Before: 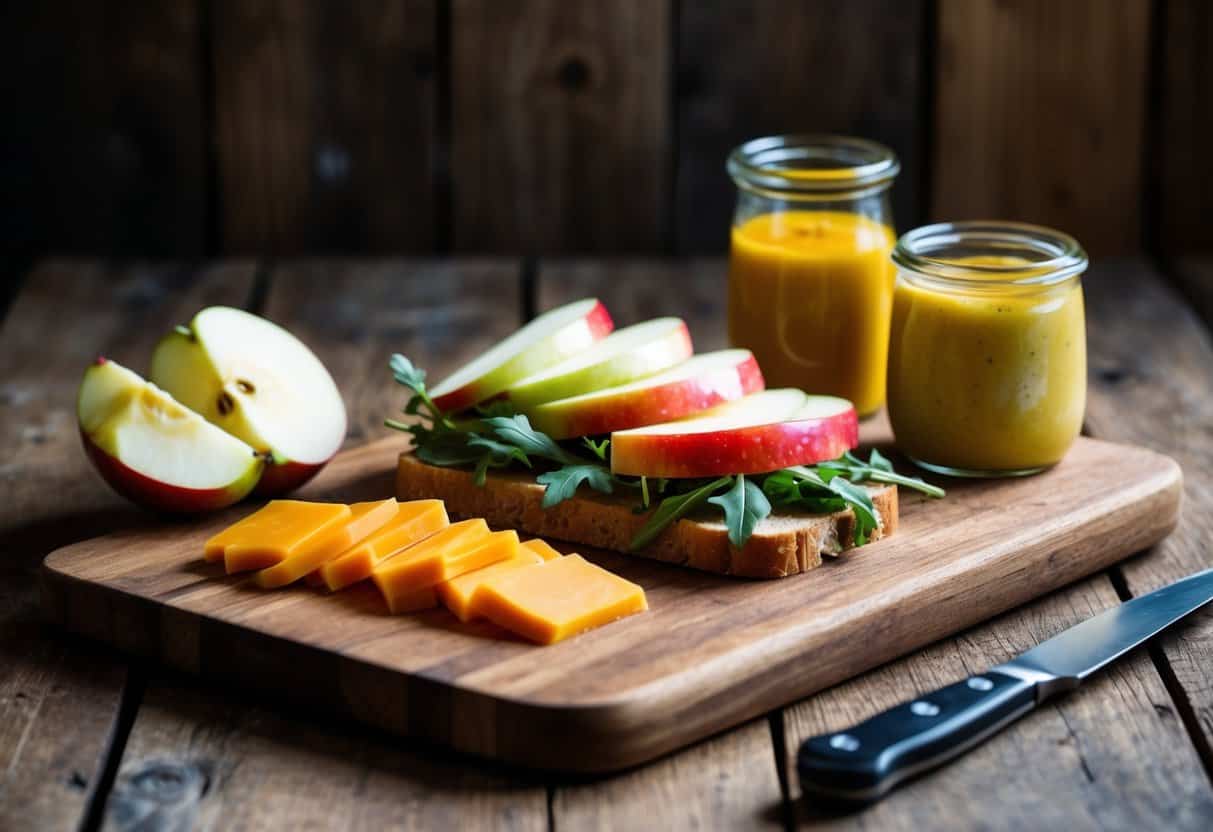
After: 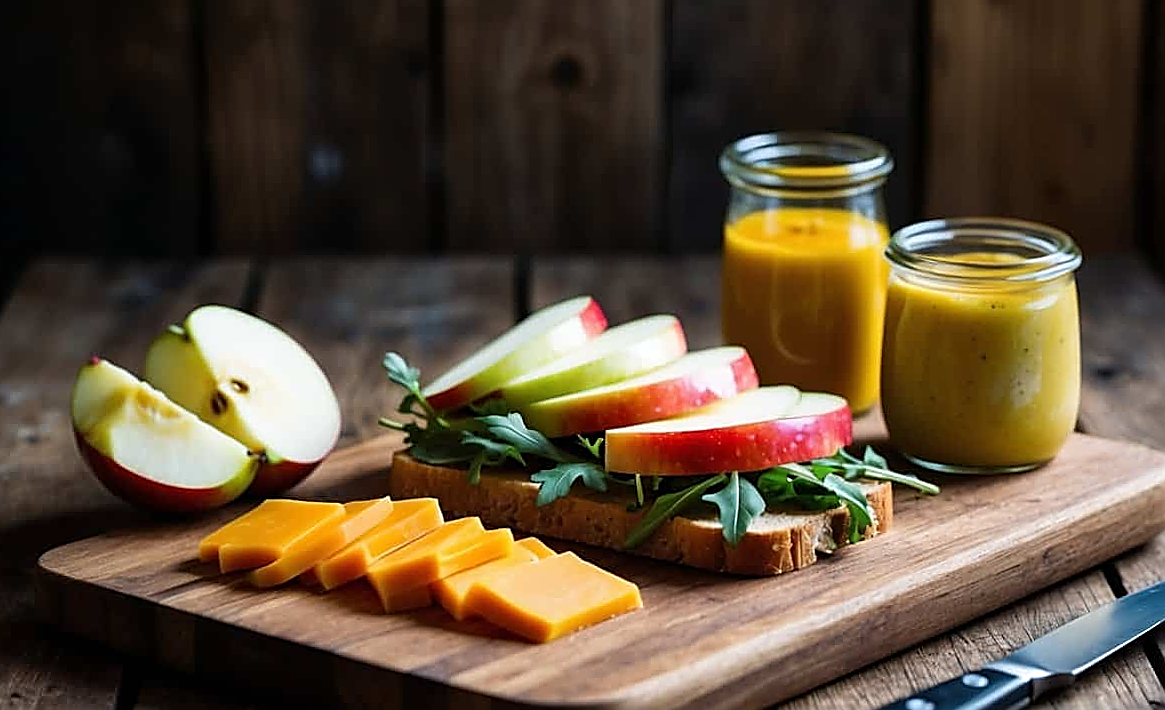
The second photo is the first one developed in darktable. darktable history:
crop and rotate: angle 0.2°, left 0.275%, right 3.127%, bottom 14.18%
sharpen: radius 1.685, amount 1.294
